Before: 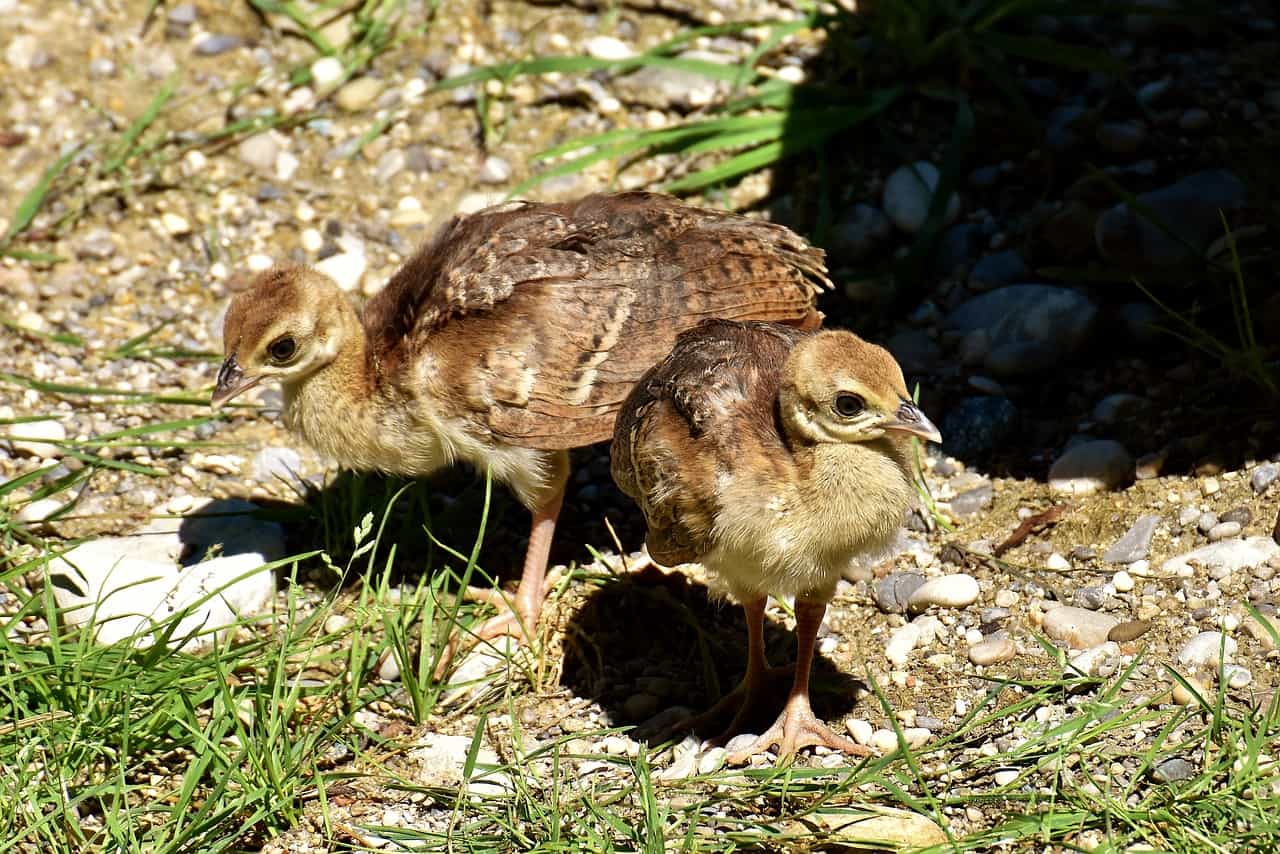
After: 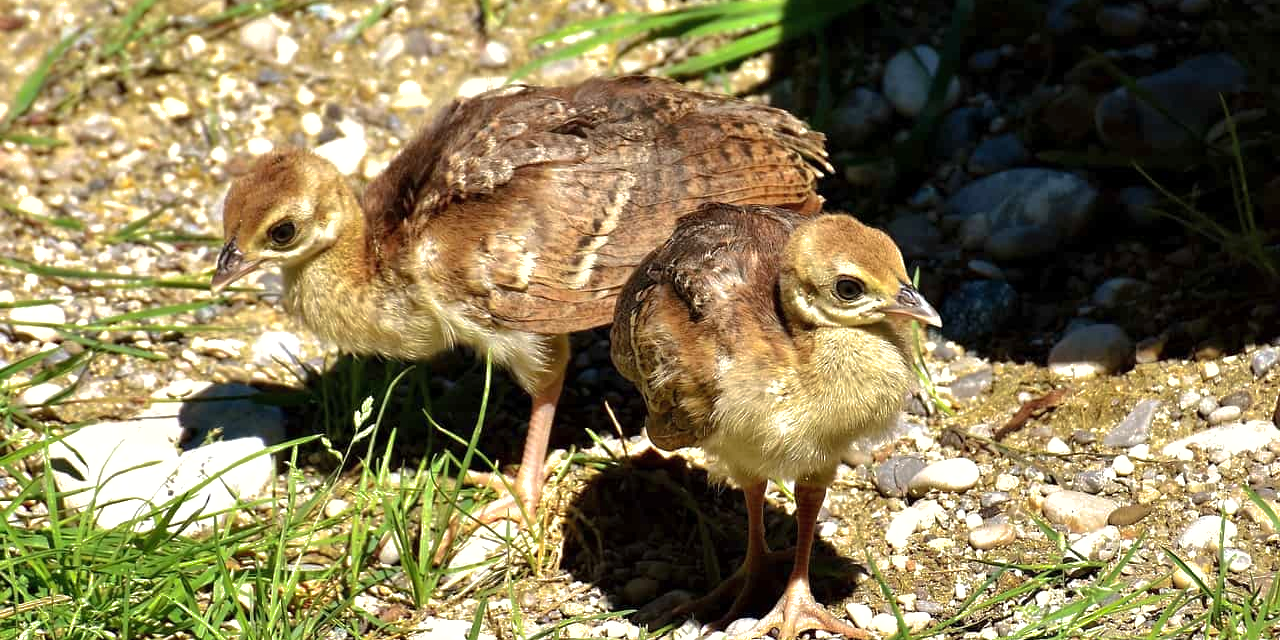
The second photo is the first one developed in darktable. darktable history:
tone equalizer: mask exposure compensation -0.499 EV
exposure: exposure 0.374 EV, compensate exposure bias true, compensate highlight preservation false
shadows and highlights: shadows 29.91
crop: top 13.642%, bottom 11.398%
